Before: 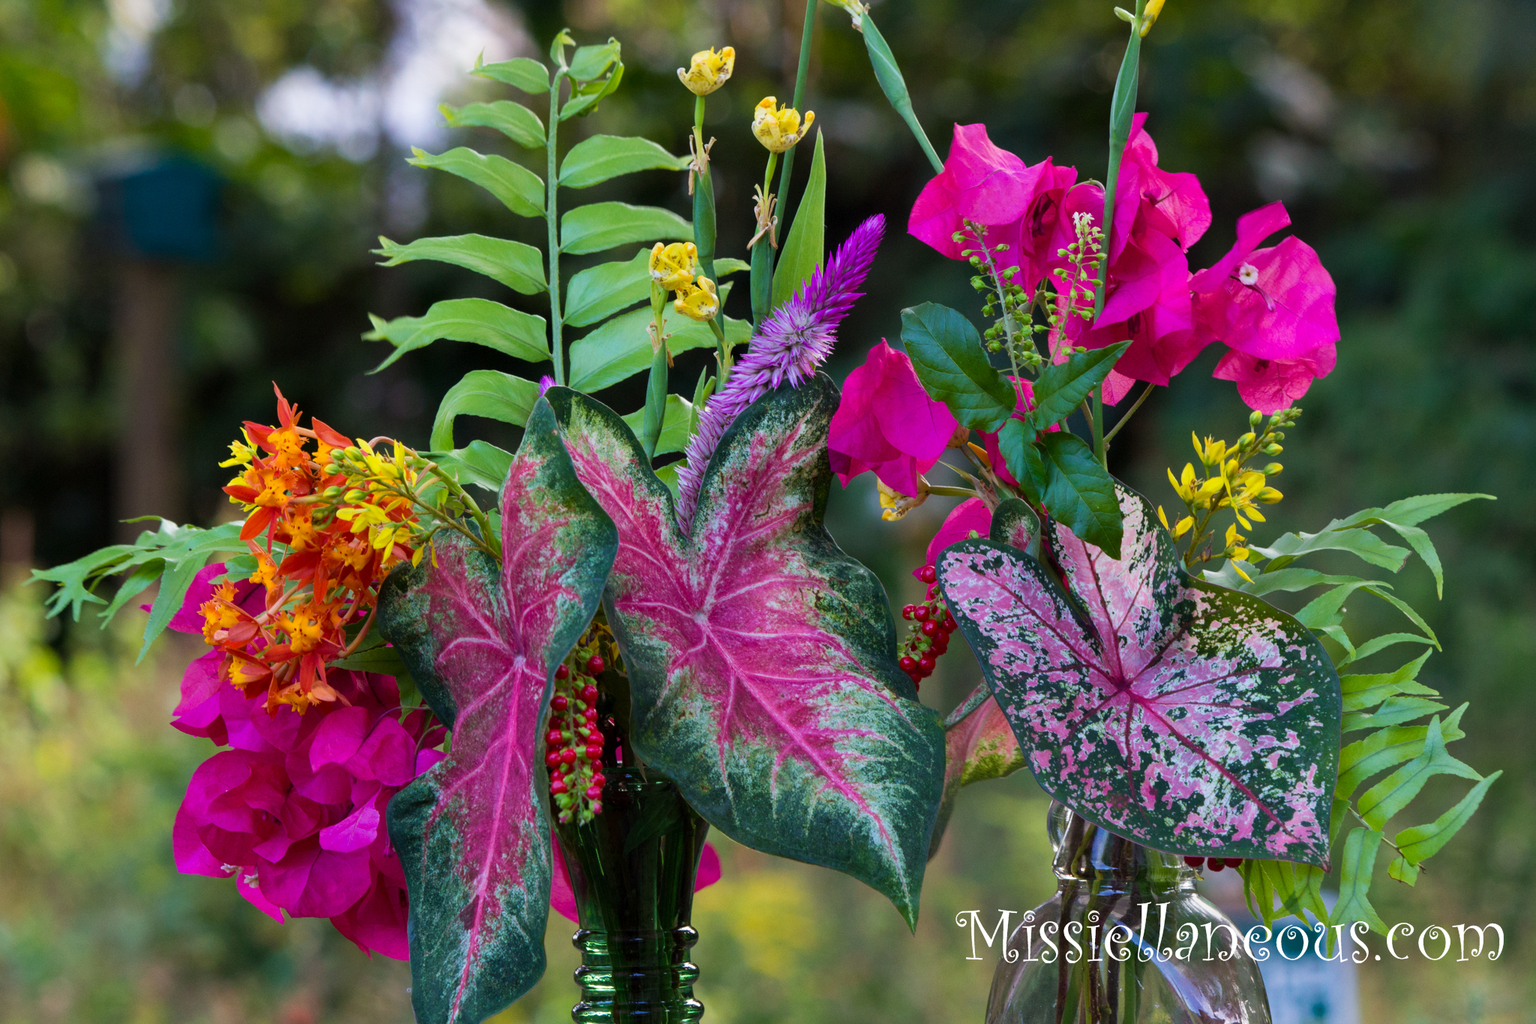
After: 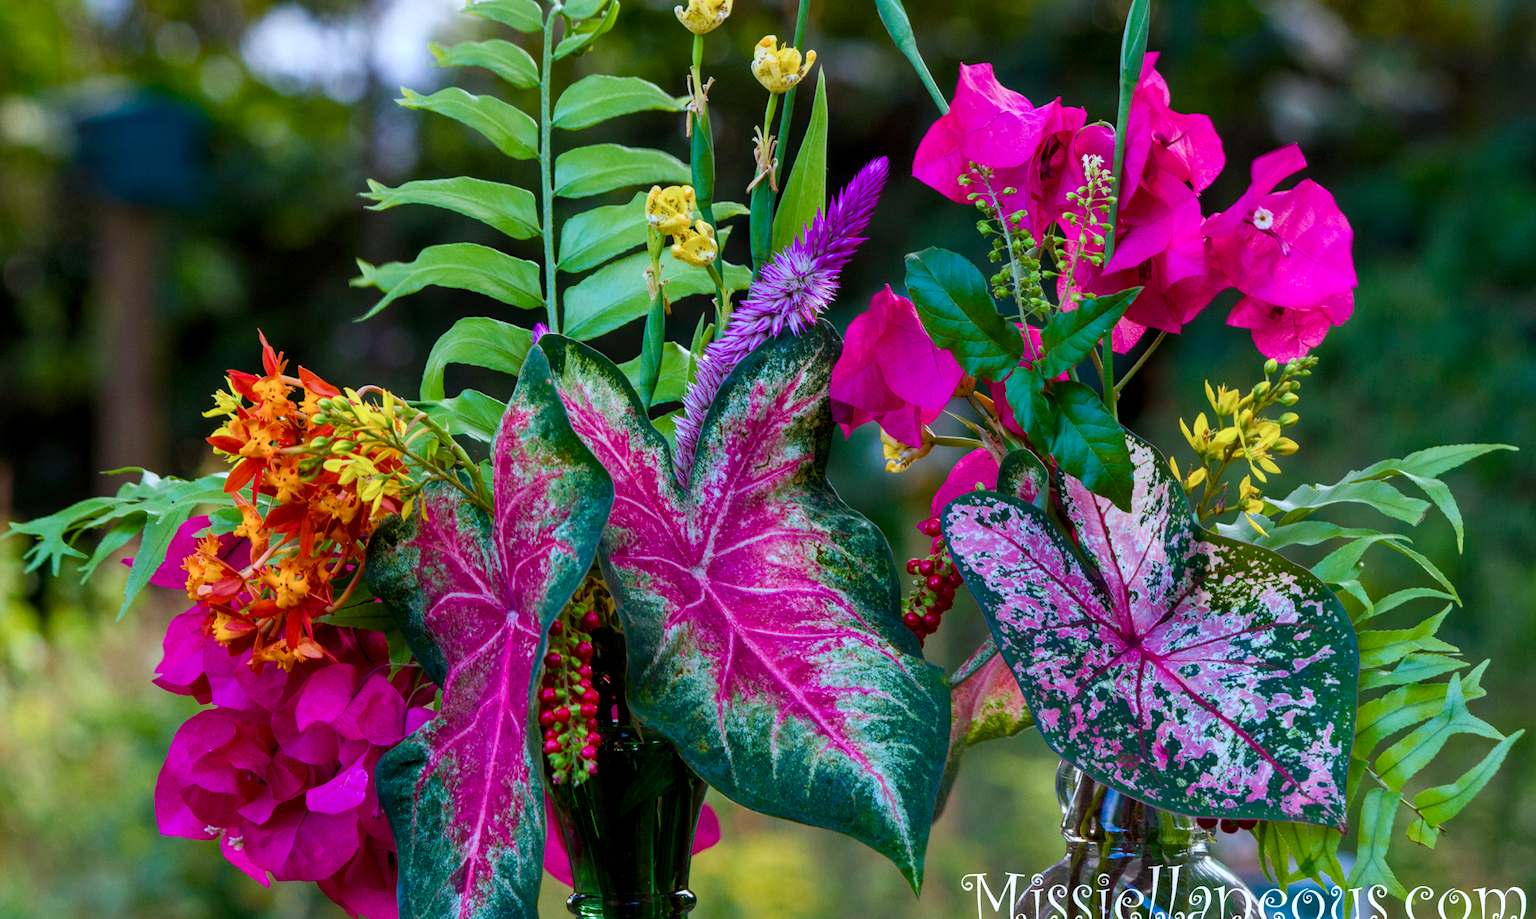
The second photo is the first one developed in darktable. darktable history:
color correction: highlights a* -4.18, highlights b* -10.81
local contrast: on, module defaults
crop: left 1.507%, top 6.147%, right 1.379%, bottom 6.637%
color balance rgb: perceptual saturation grading › global saturation 20%, perceptual saturation grading › highlights -25%, perceptual saturation grading › shadows 50%
